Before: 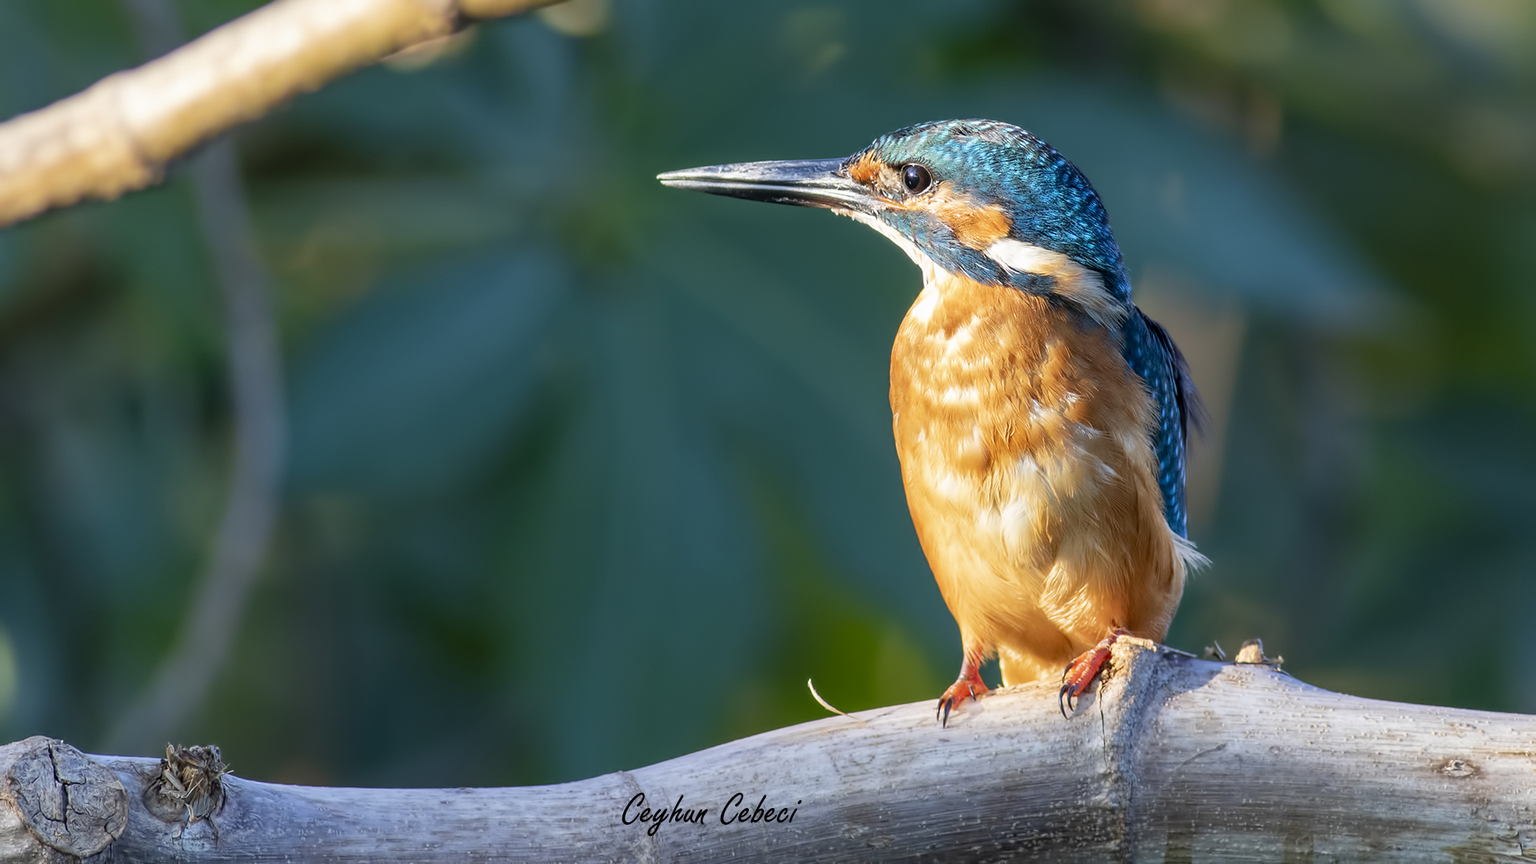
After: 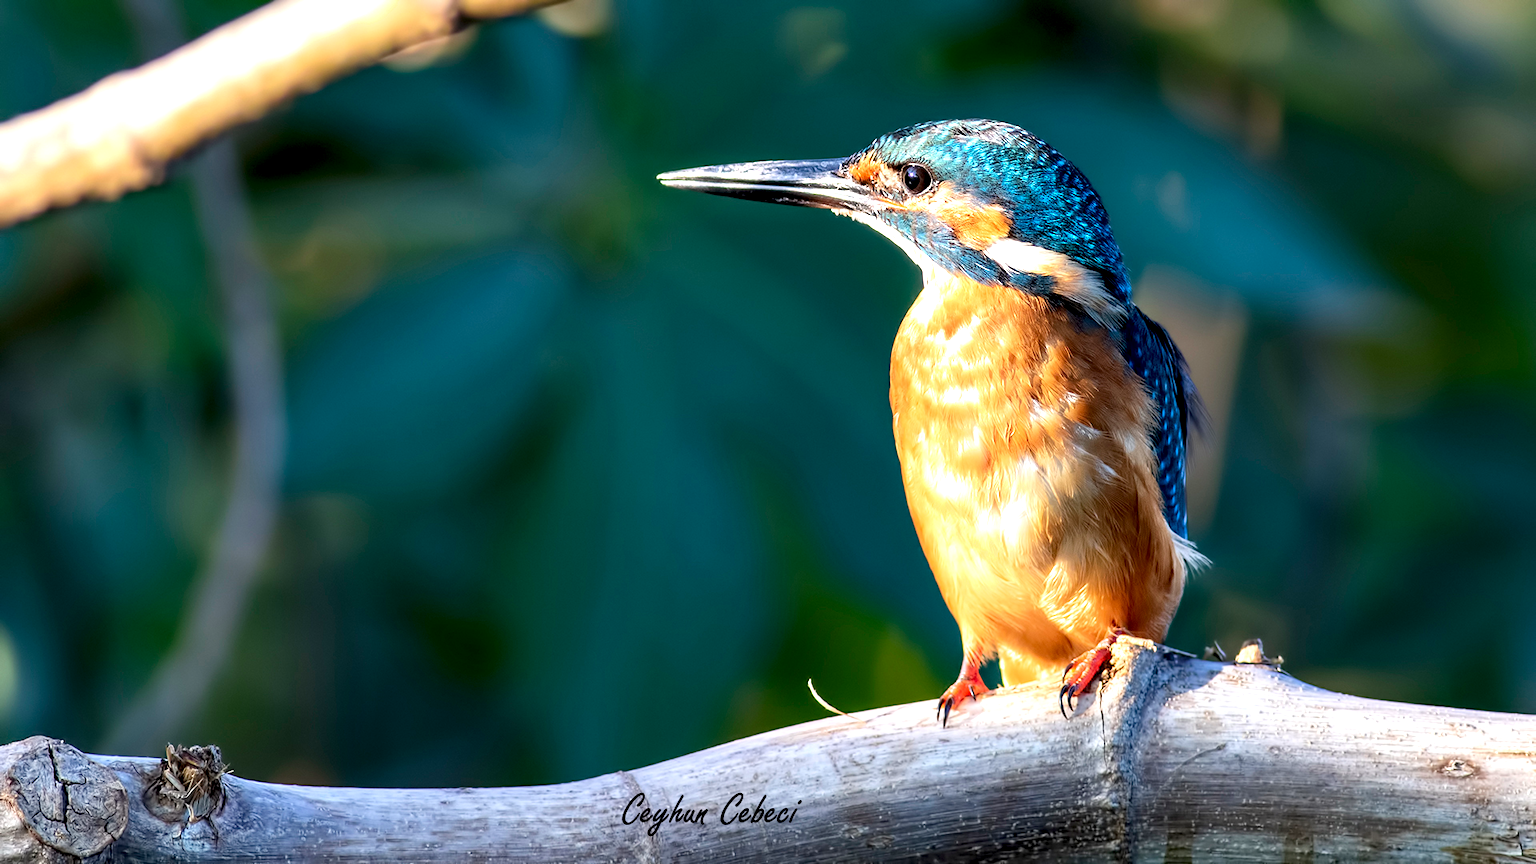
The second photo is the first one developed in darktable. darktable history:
contrast equalizer: y [[0.6 ×6], [0.55 ×6], [0 ×6], [0 ×6], [0 ×6]]
shadows and highlights: shadows -21.43, highlights 98.54, soften with gaussian
